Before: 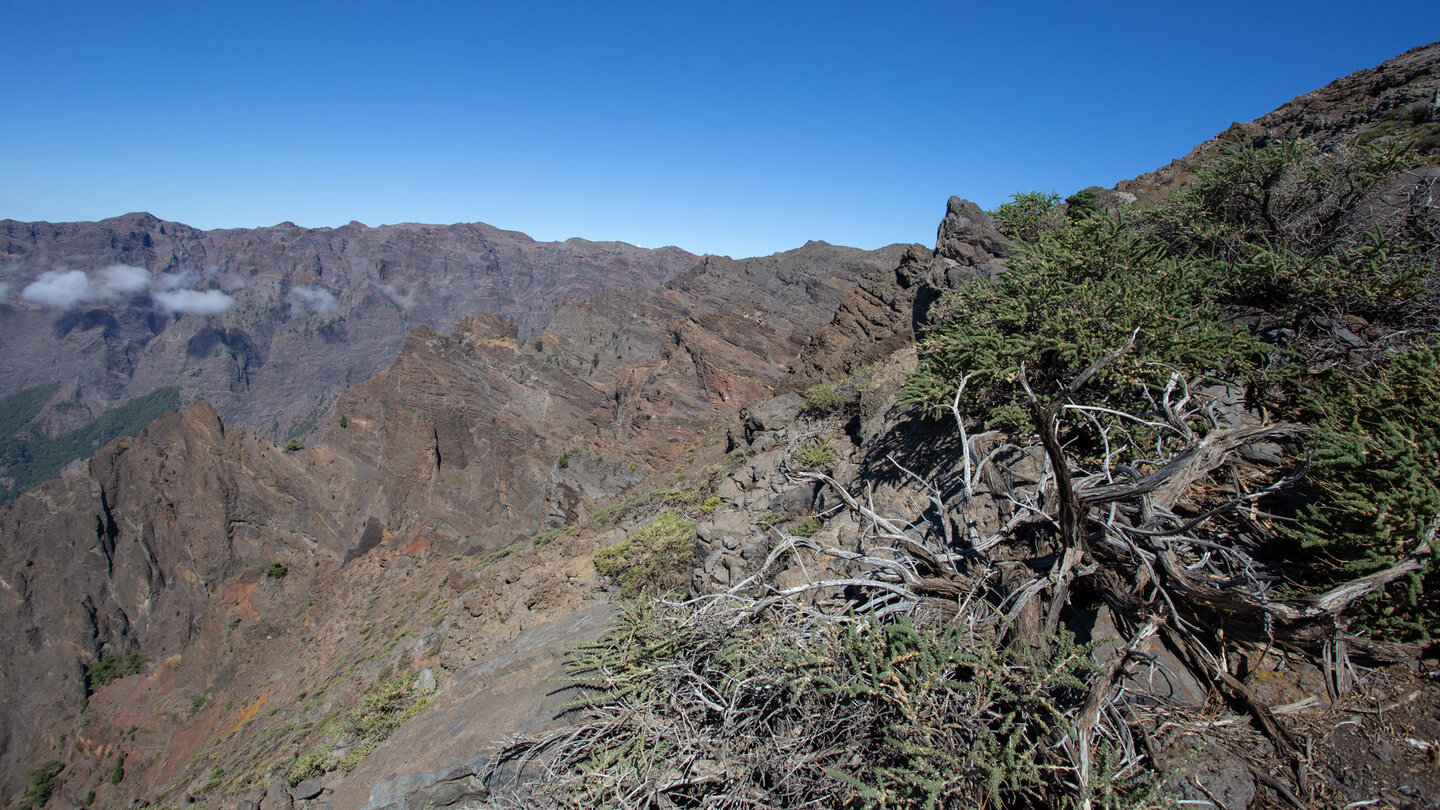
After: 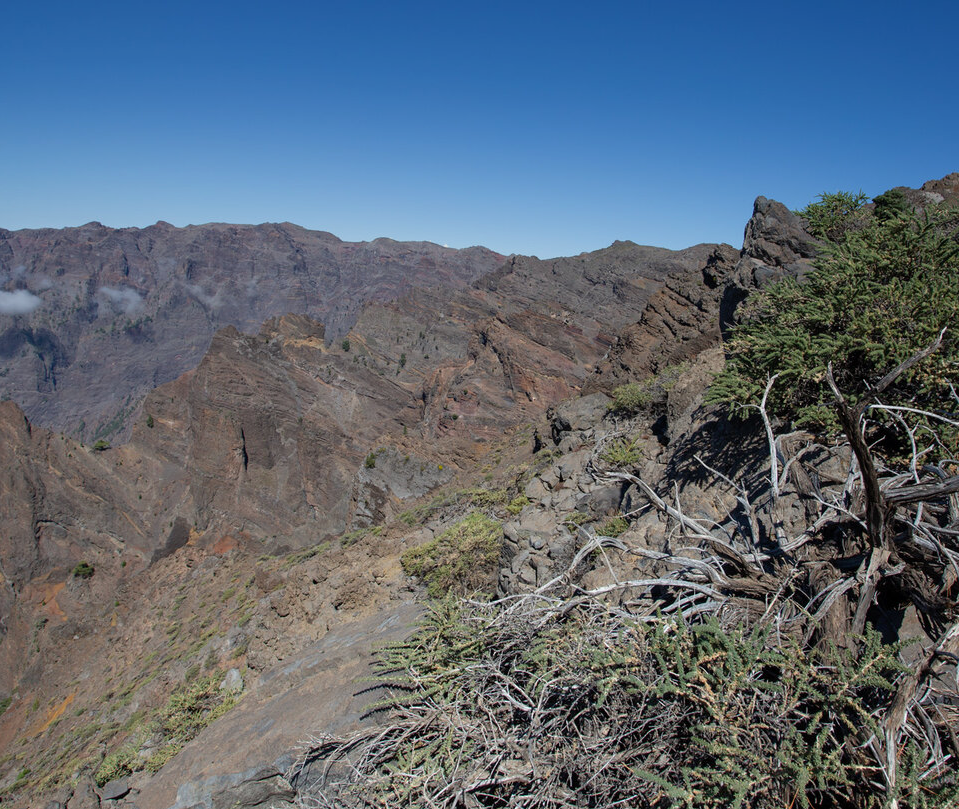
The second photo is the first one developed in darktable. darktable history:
graduated density: on, module defaults
crop and rotate: left 13.409%, right 19.924%
